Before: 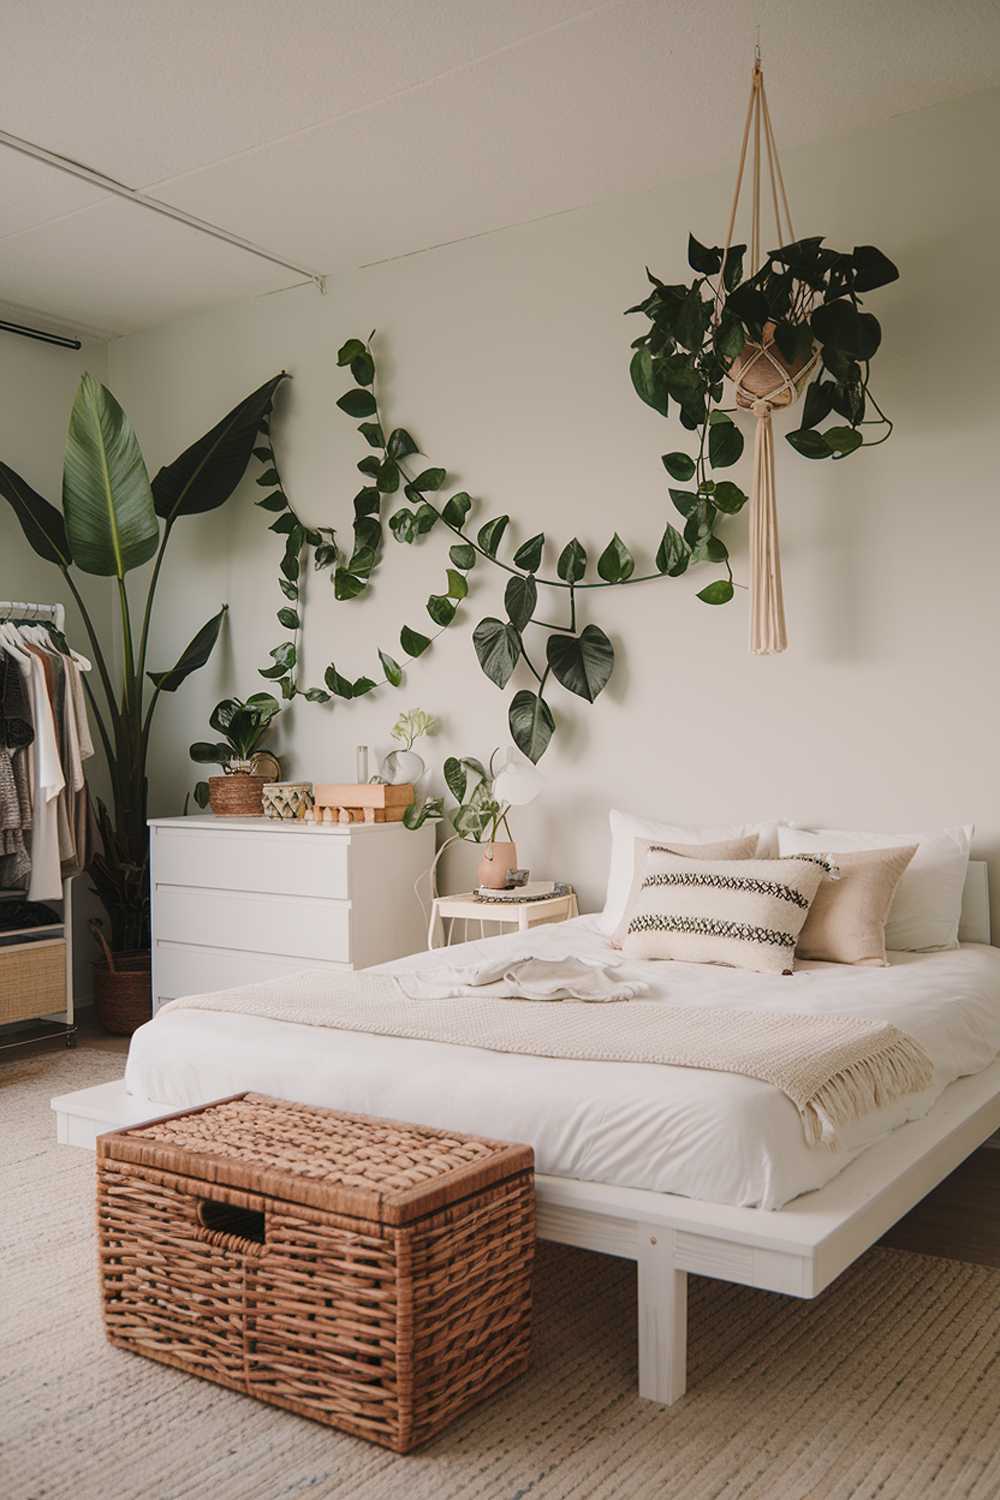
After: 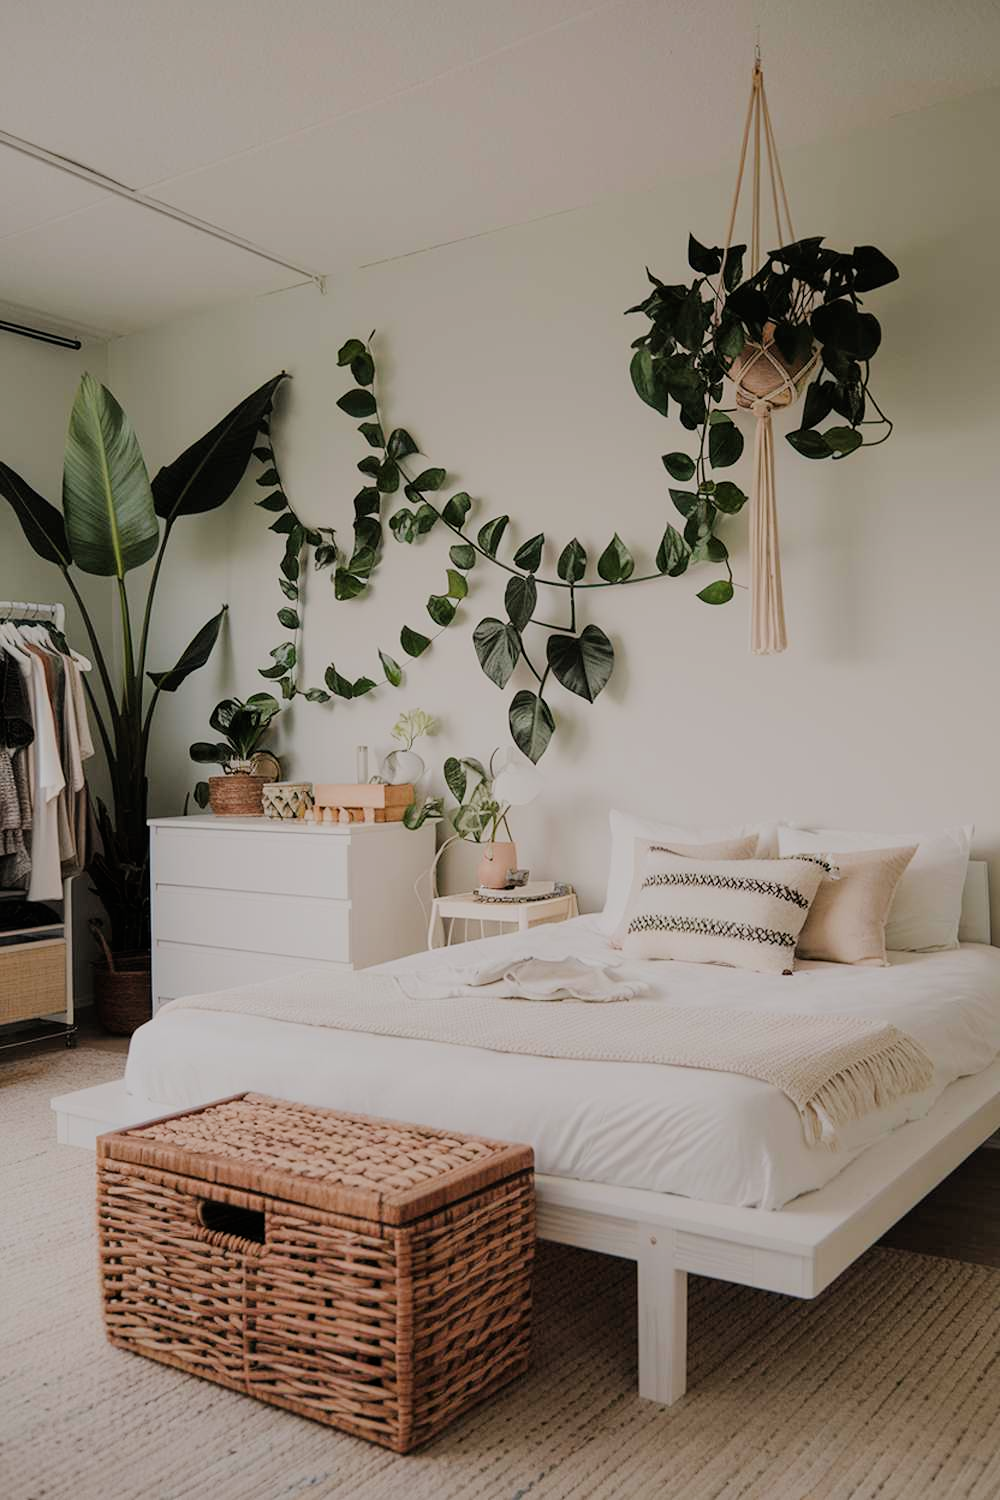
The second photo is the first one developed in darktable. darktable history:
filmic rgb: black relative exposure -6.91 EV, white relative exposure 5.63 EV, hardness 2.86
